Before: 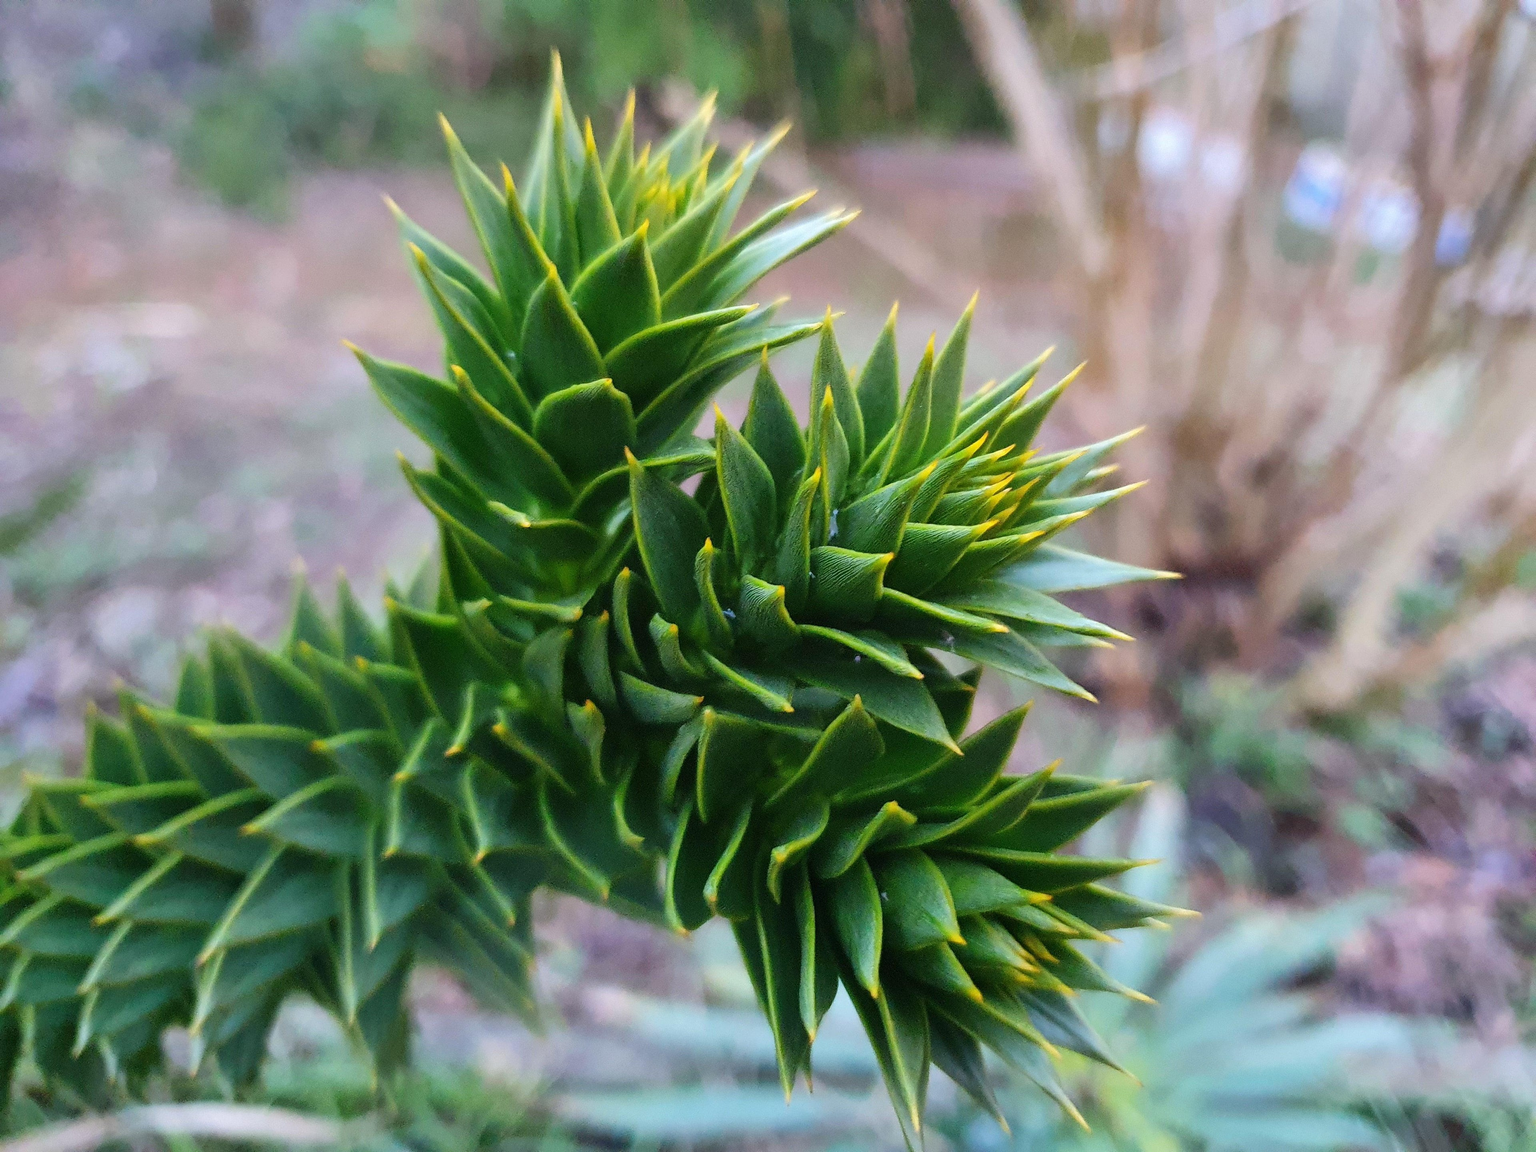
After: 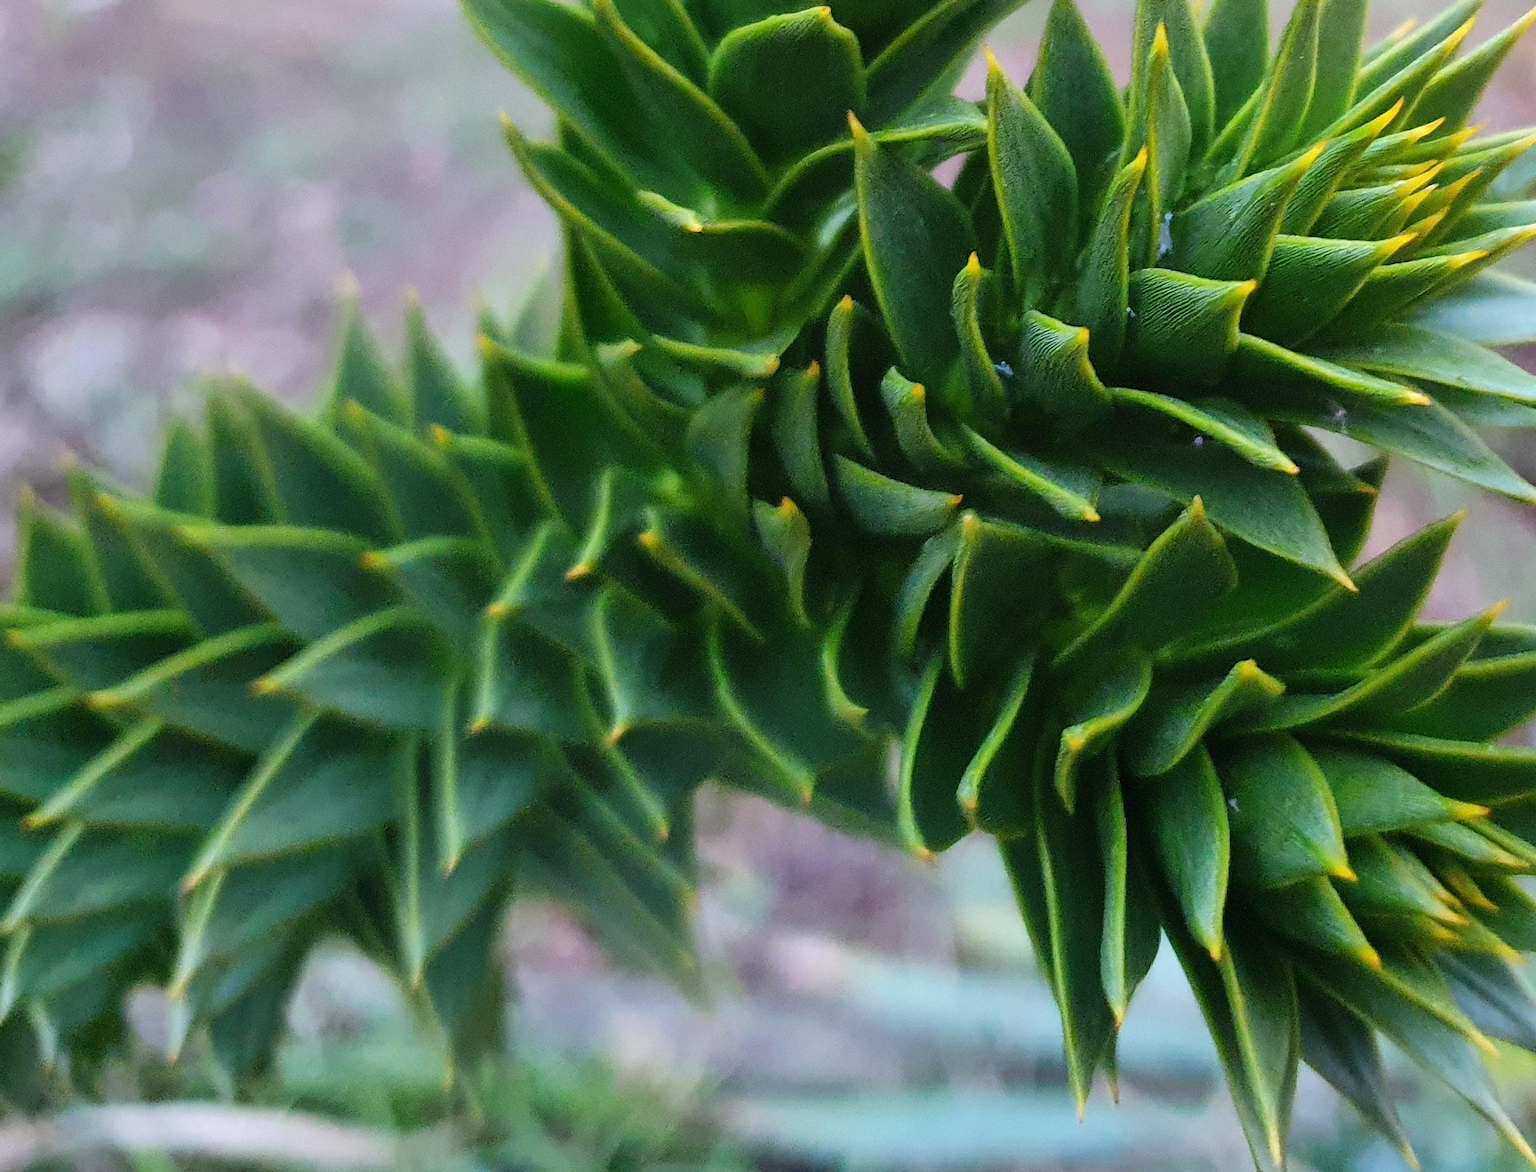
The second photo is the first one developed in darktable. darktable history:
crop and rotate: angle -0.967°, left 3.694%, top 31.881%, right 29.39%
